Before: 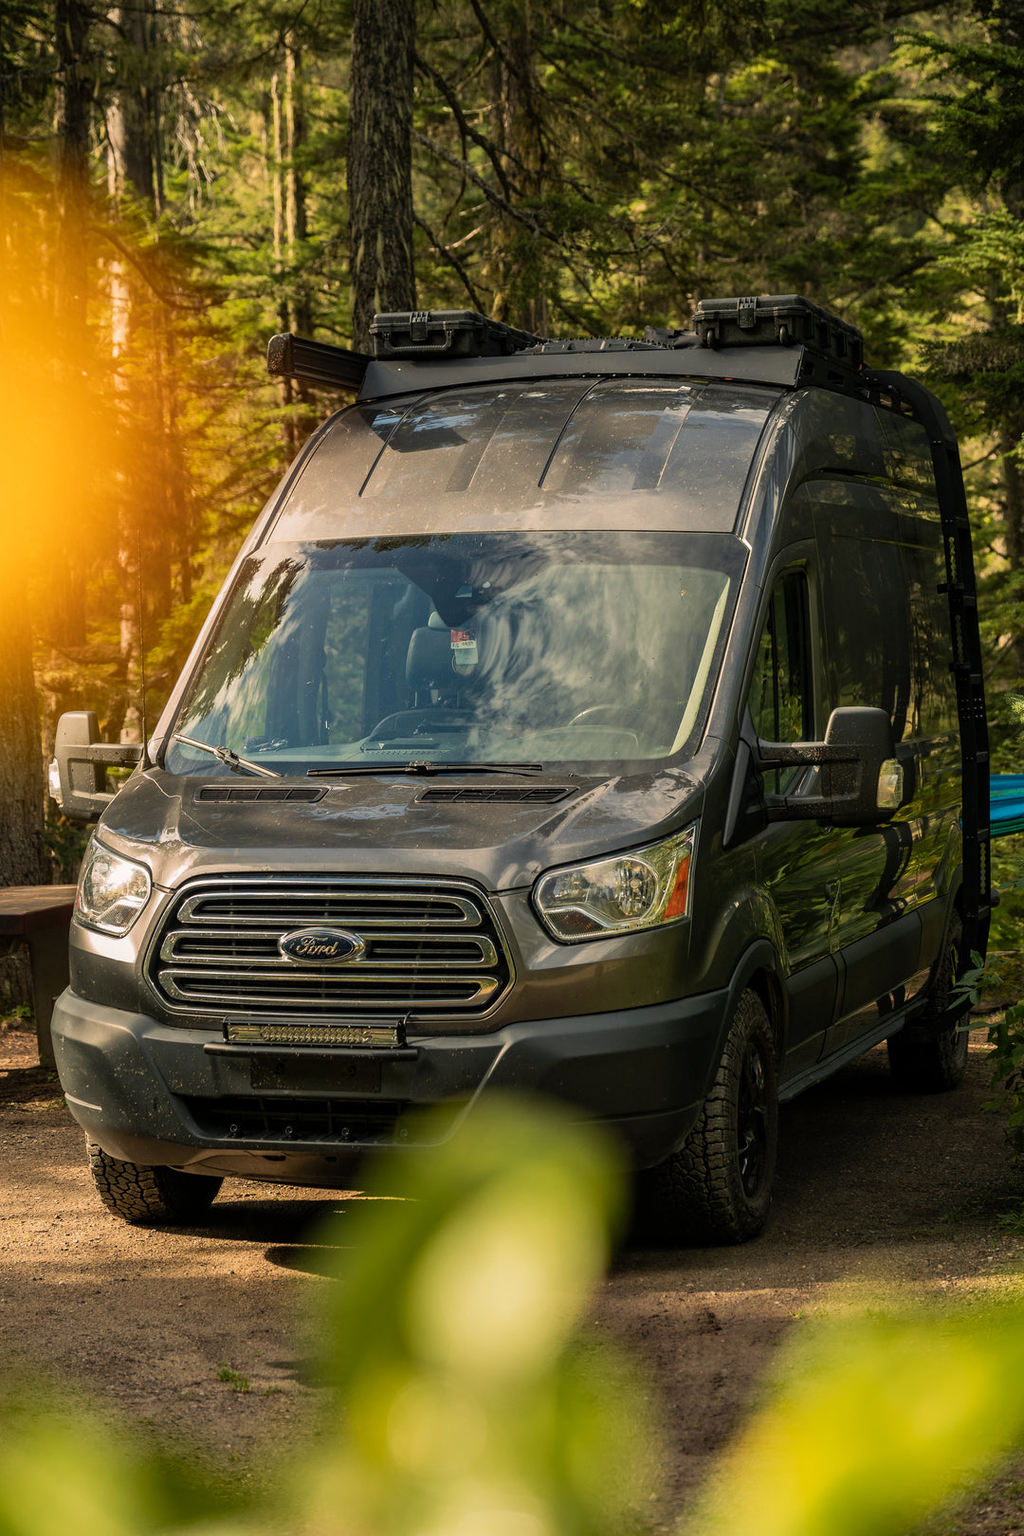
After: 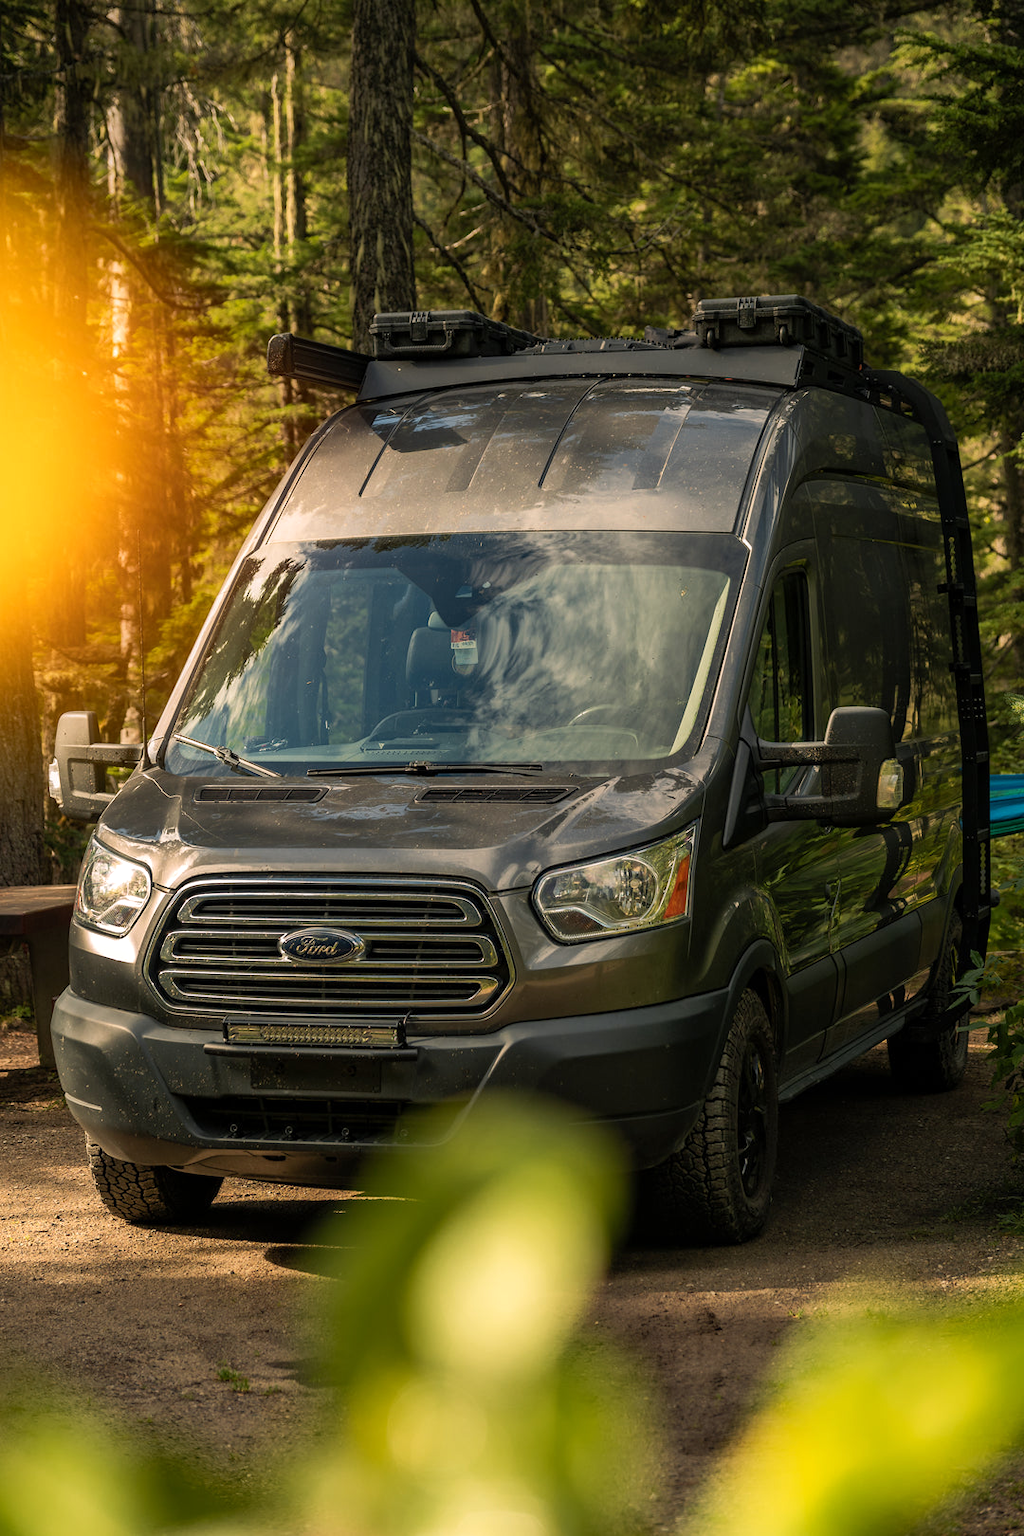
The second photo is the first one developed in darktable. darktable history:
tone equalizer: -8 EV -0.001 EV, -7 EV 0.001 EV, -6 EV -0.002 EV, -5 EV -0.003 EV, -4 EV -0.062 EV, -3 EV -0.222 EV, -2 EV -0.267 EV, -1 EV 0.105 EV, +0 EV 0.303 EV
